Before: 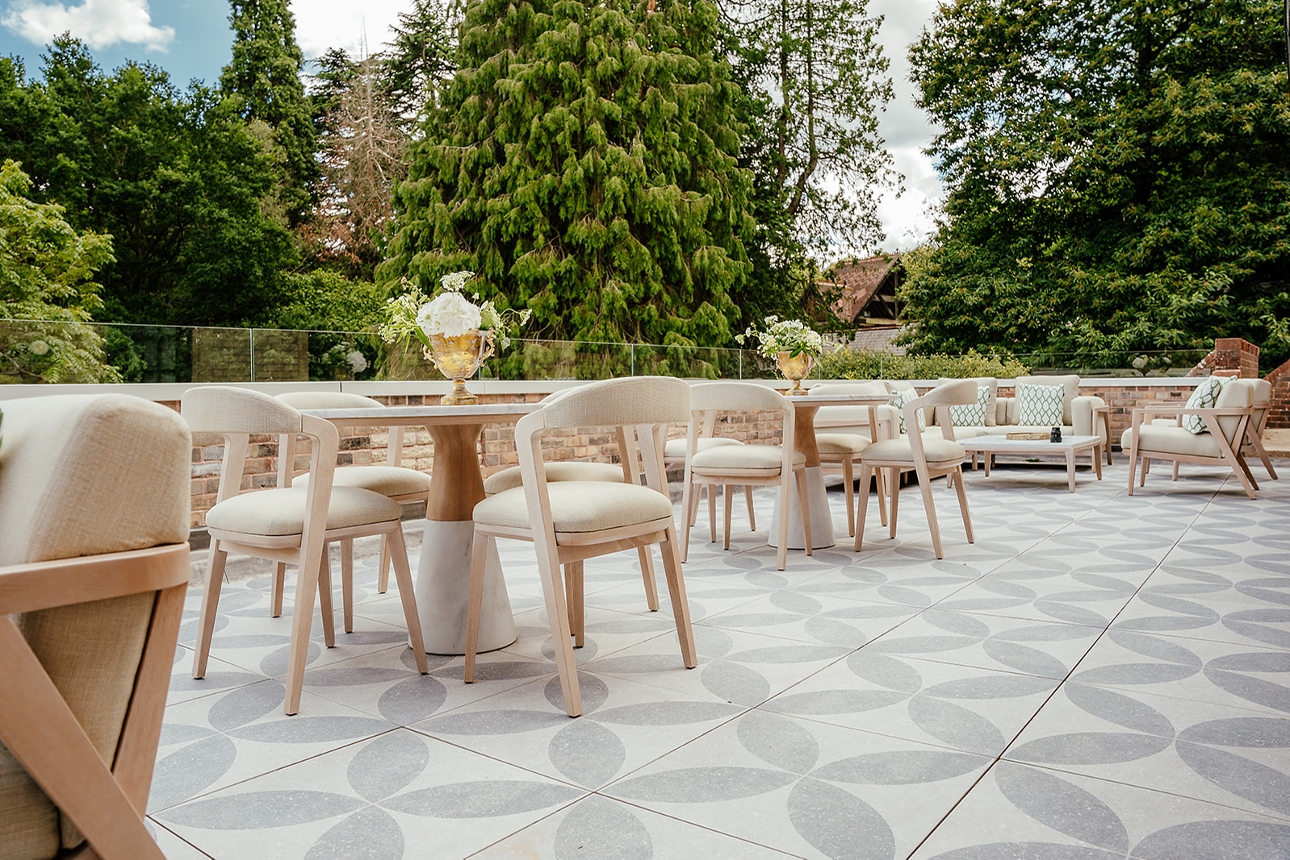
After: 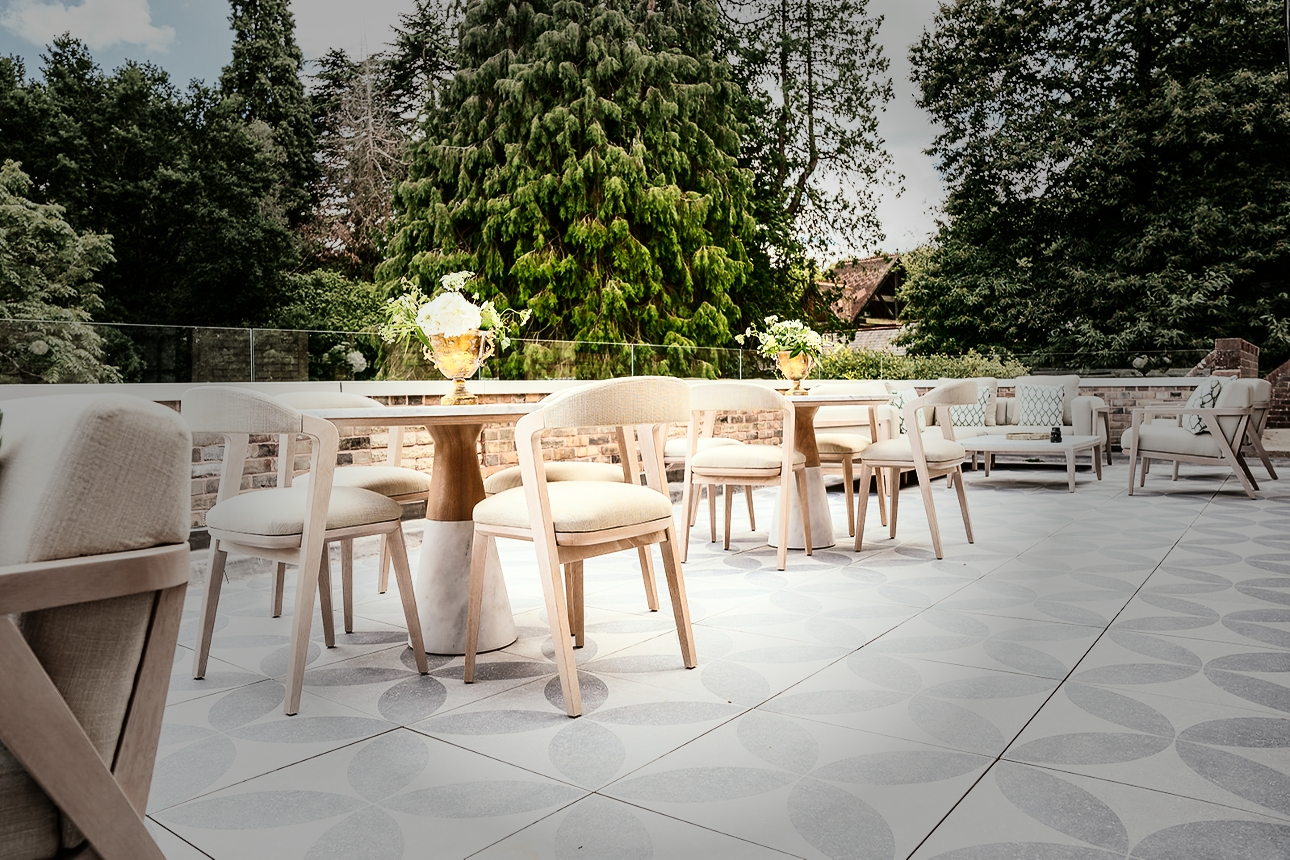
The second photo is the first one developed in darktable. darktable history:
vignetting: fall-off start 31.28%, fall-off radius 34.64%, brightness -0.575
tone curve: curves: ch0 [(0, 0.013) (0.198, 0.175) (0.512, 0.582) (0.625, 0.754) (0.81, 0.934) (1, 1)], color space Lab, linked channels, preserve colors none
local contrast: mode bilateral grid, contrast 20, coarseness 50, detail 120%, midtone range 0.2
contrast brightness saturation: contrast 0.14
